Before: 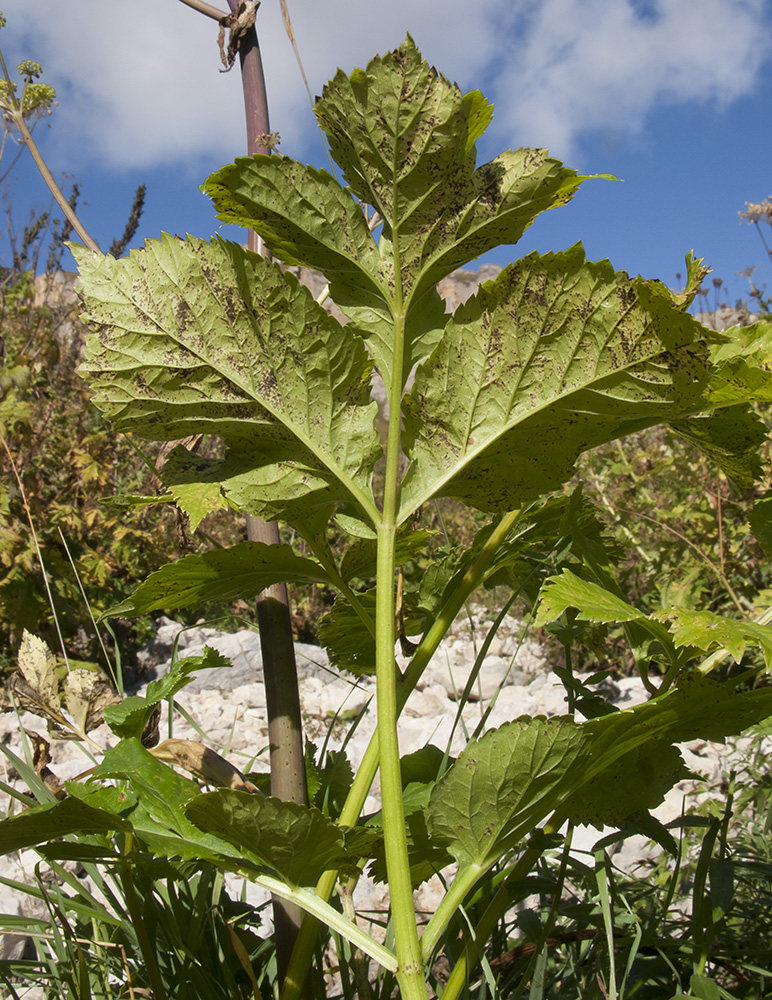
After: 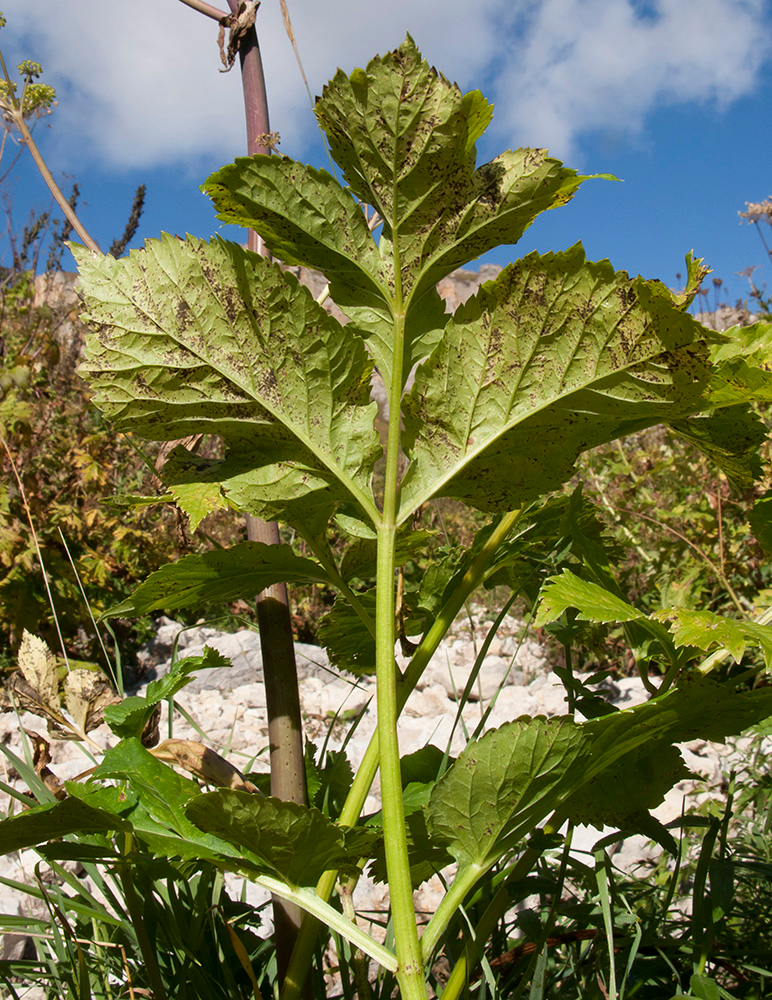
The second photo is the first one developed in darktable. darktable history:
shadows and highlights: shadows -30.79, highlights 29.78
